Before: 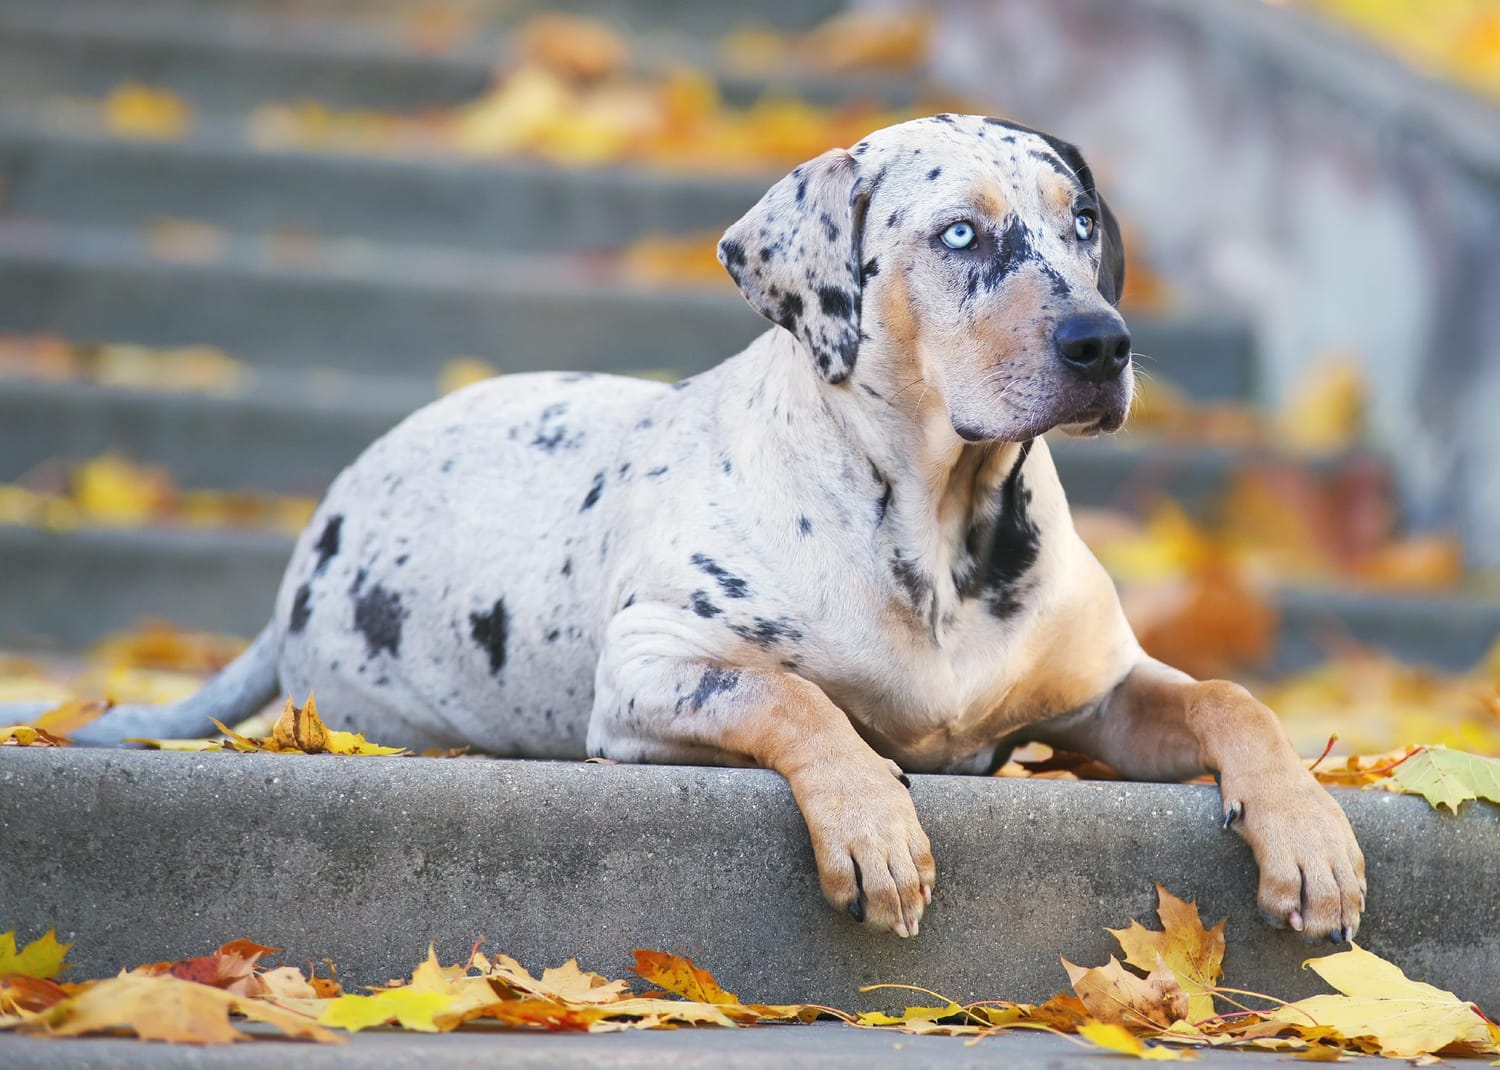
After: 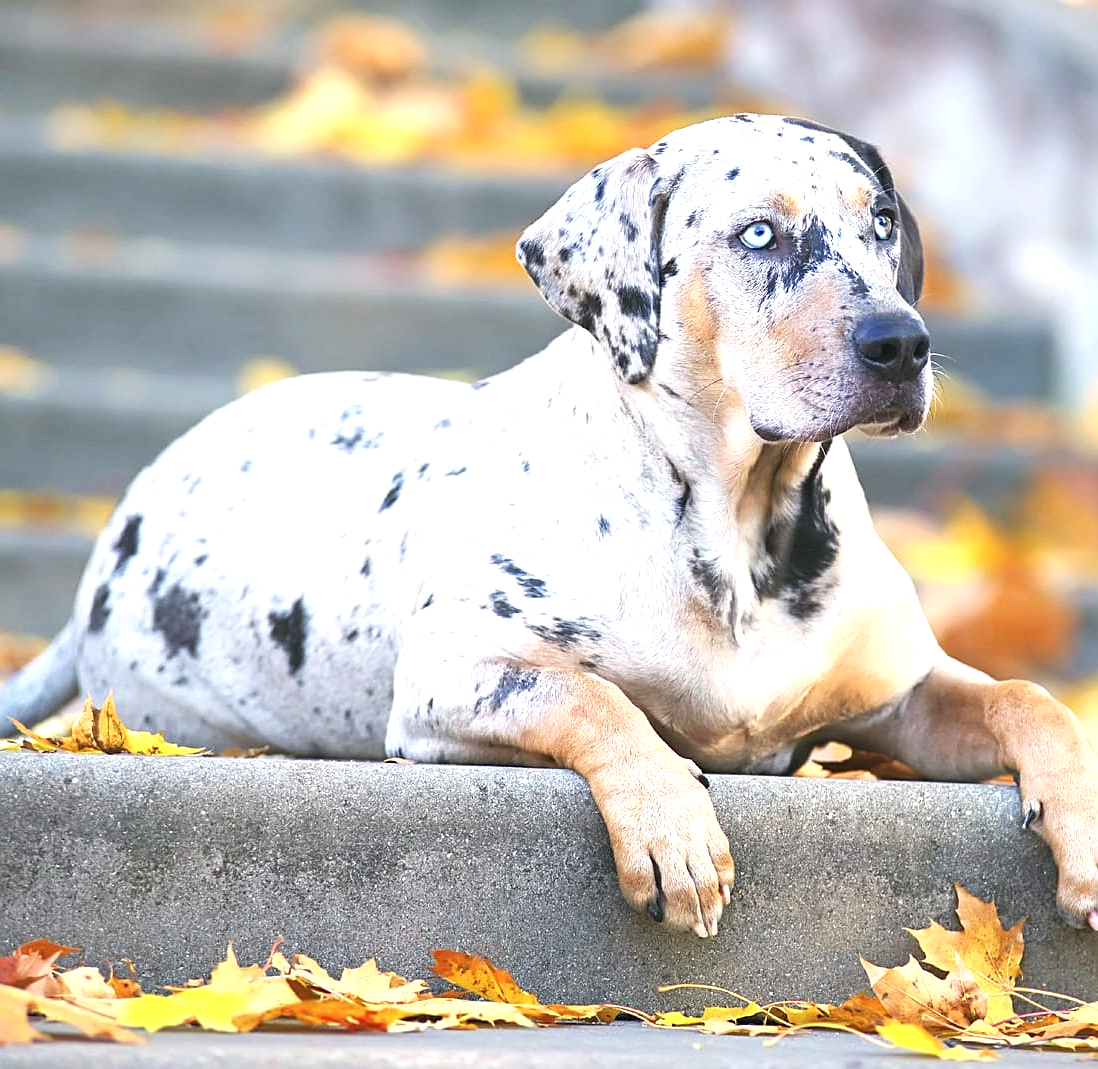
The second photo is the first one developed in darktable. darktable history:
contrast brightness saturation: saturation -0.05
sharpen: on, module defaults
exposure: exposure 0.77 EV, compensate highlight preservation false
crop: left 13.443%, right 13.31%
